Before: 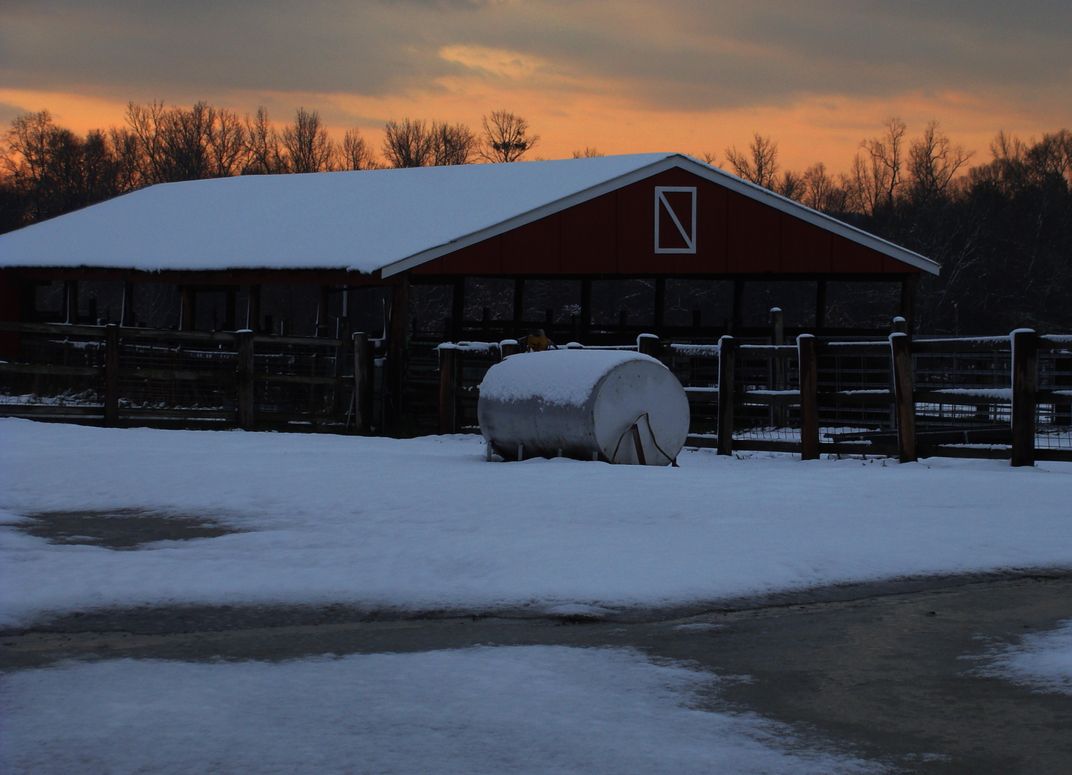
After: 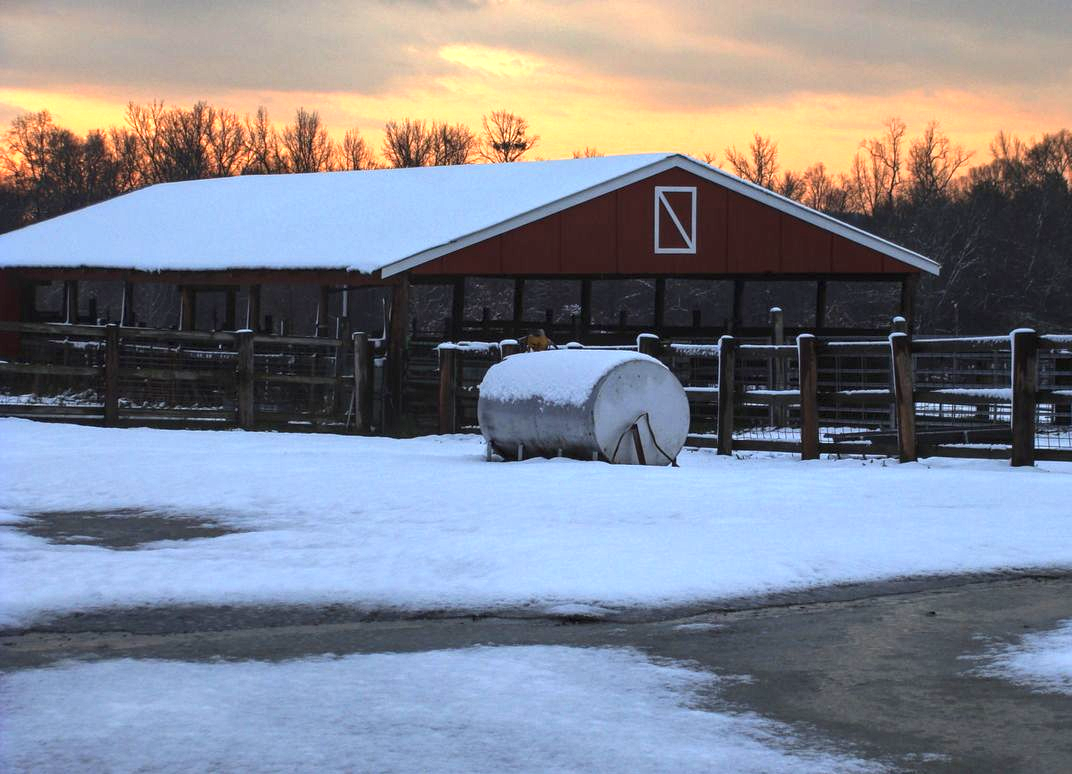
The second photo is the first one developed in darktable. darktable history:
local contrast: on, module defaults
crop: bottom 0.071%
exposure: black level correction 0, exposure 1.625 EV, compensate exposure bias true, compensate highlight preservation false
